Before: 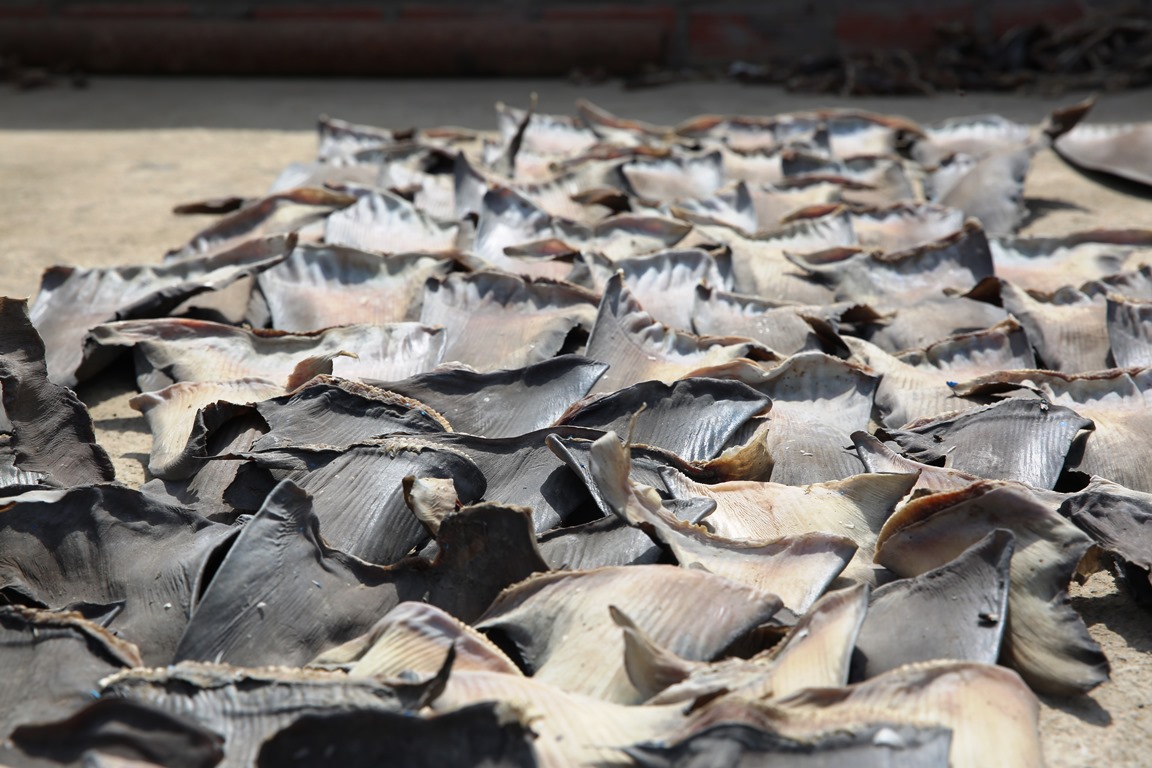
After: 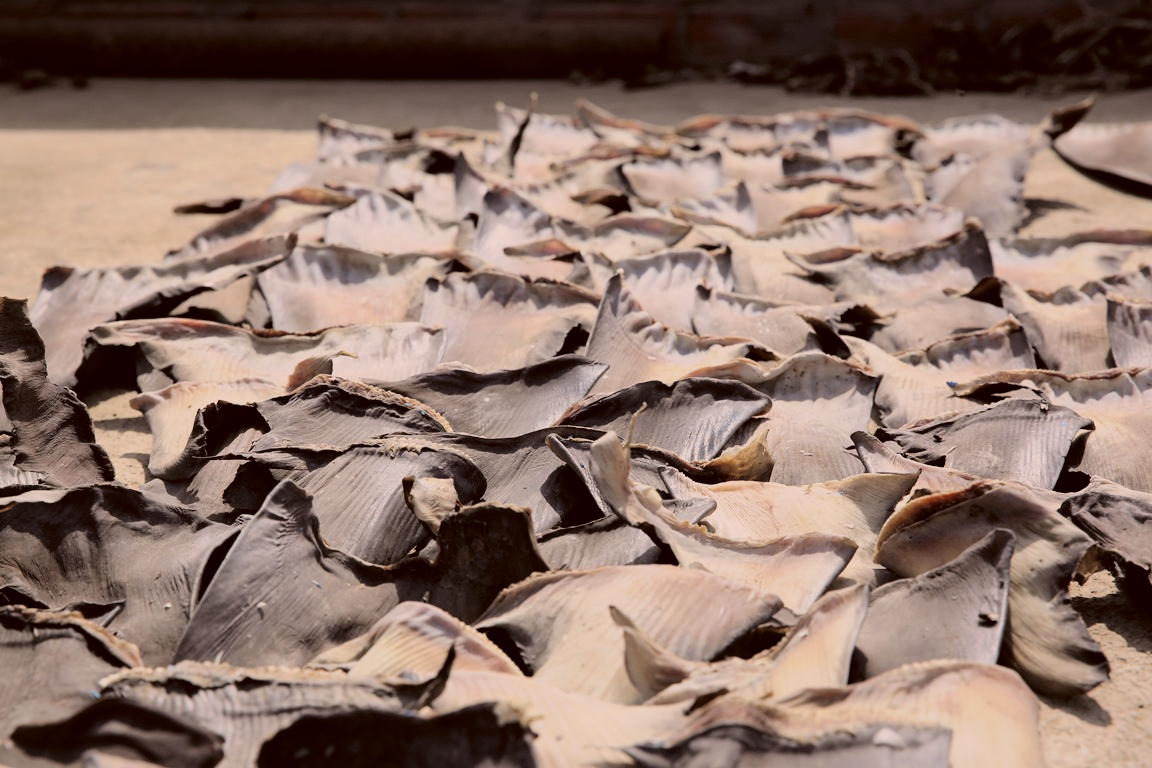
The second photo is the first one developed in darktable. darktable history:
exposure: exposure 0.509 EV, compensate exposure bias true, compensate highlight preservation false
filmic rgb: black relative exposure -9.18 EV, white relative exposure 6.72 EV, hardness 3.1, contrast 1.059, color science v6 (2022)
shadows and highlights: shadows 9.18, white point adjustment 0.862, highlights -39.23
color correction: highlights a* 10.25, highlights b* 9.68, shadows a* 8.59, shadows b* 8.33, saturation 0.777
